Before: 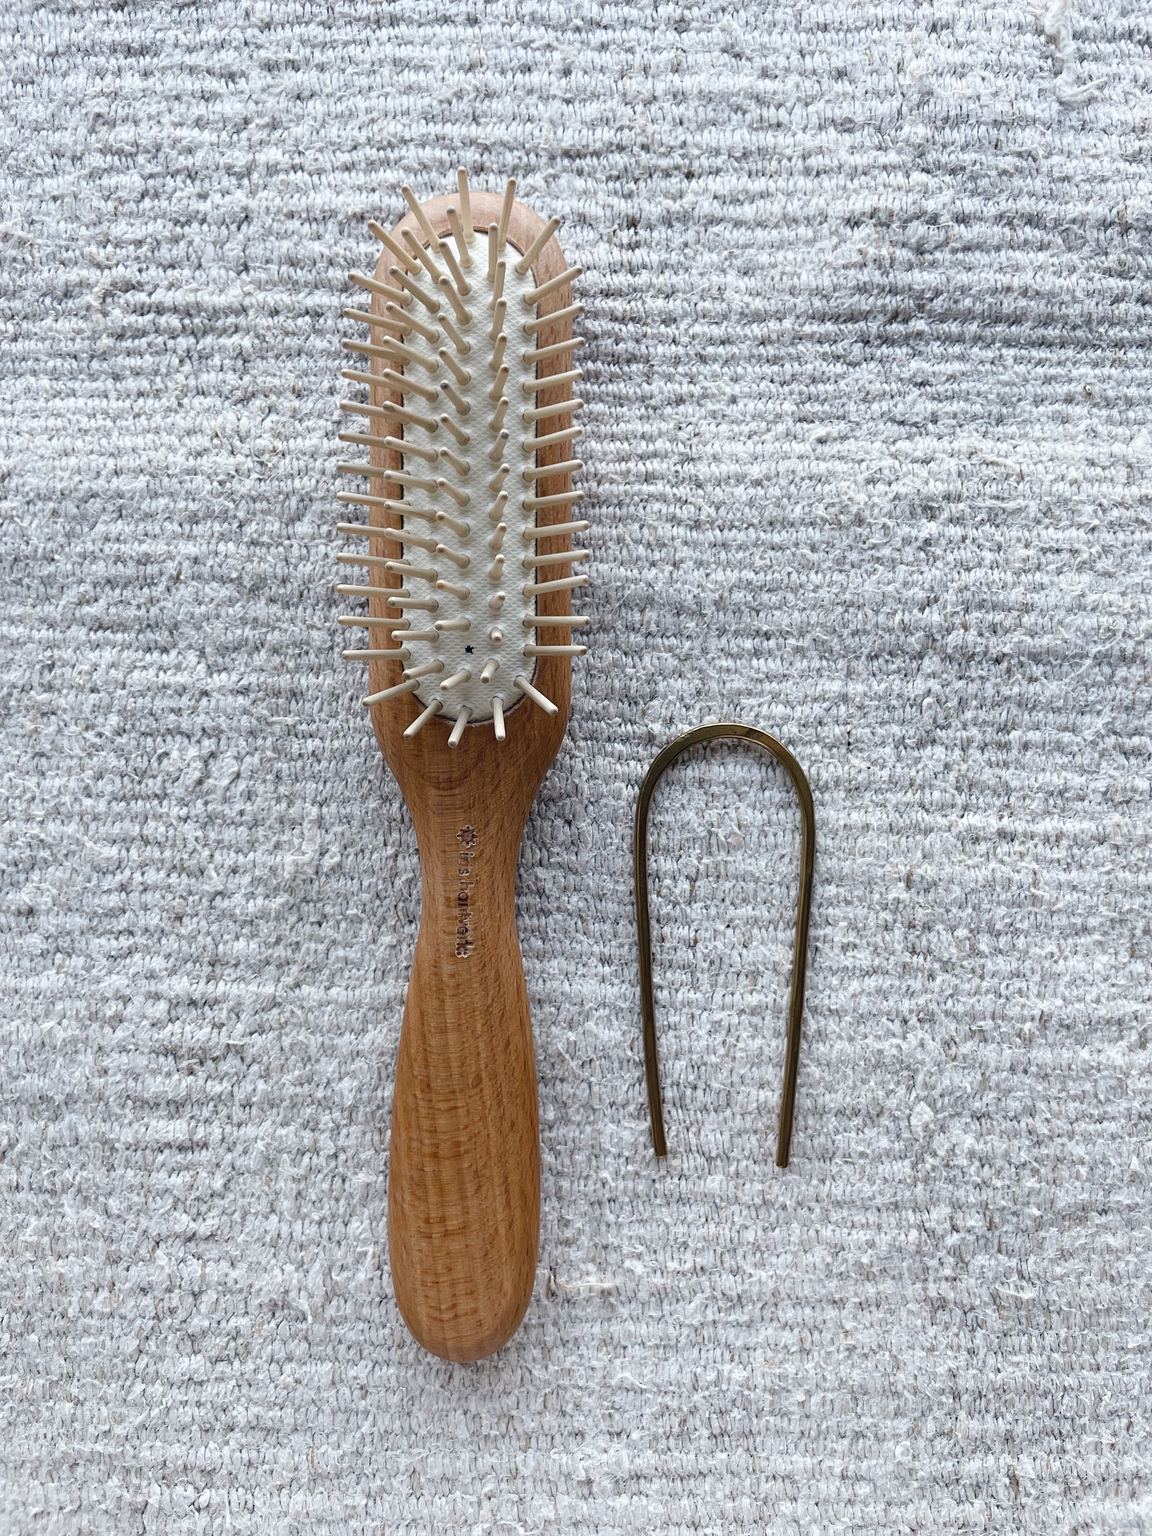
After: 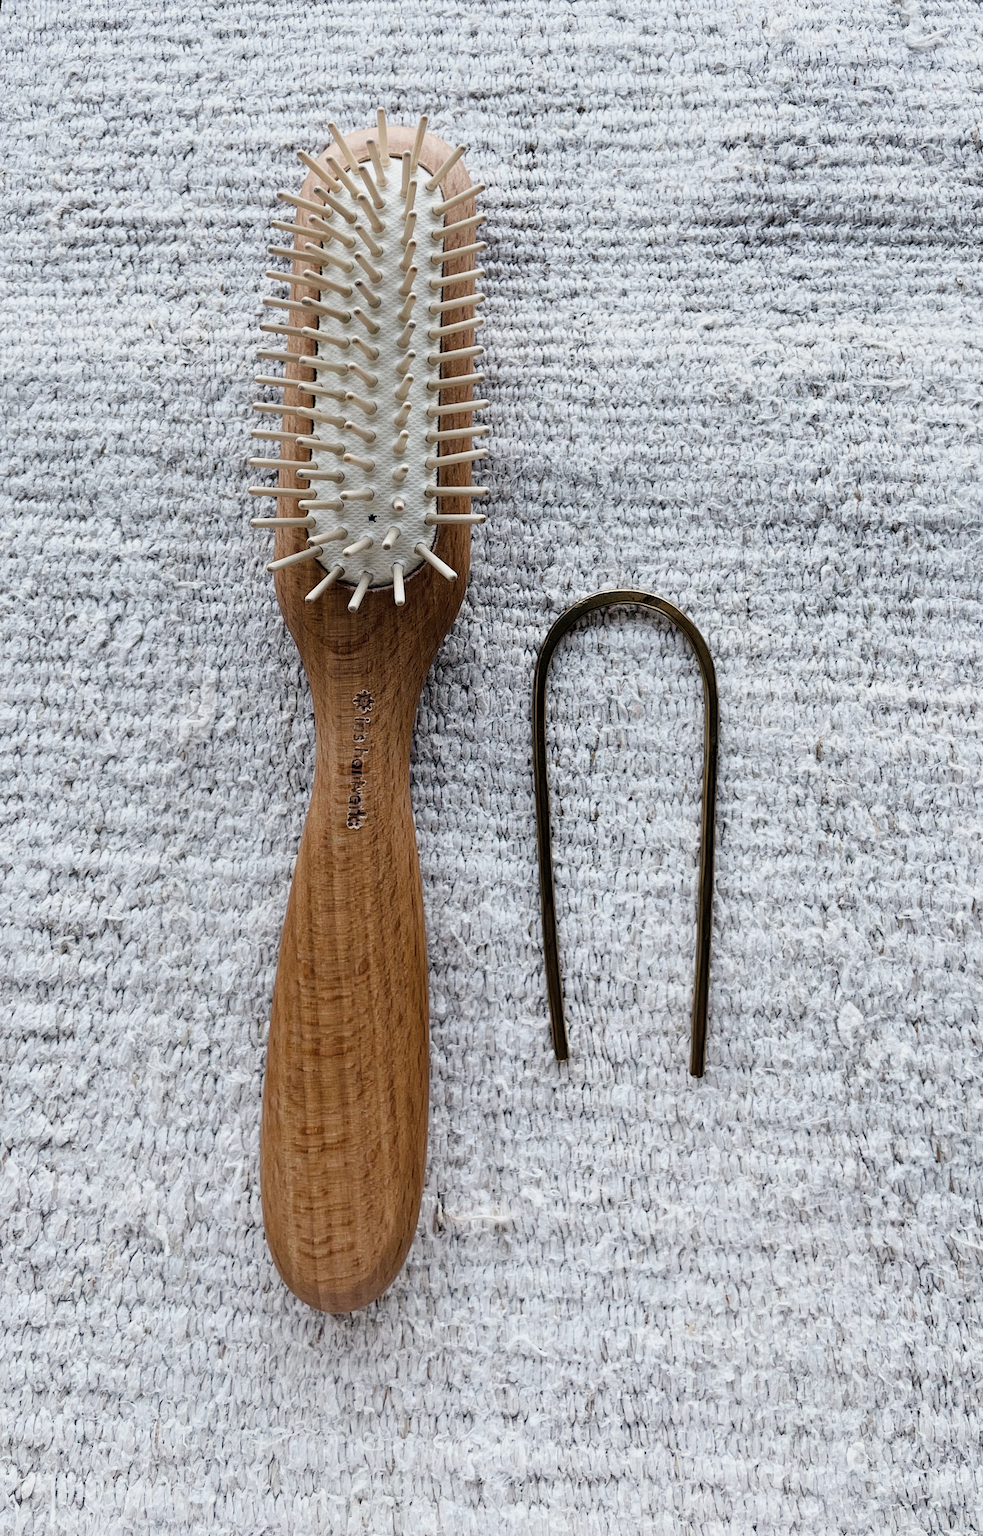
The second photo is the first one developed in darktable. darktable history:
rotate and perspective: rotation 0.72°, lens shift (vertical) -0.352, lens shift (horizontal) -0.051, crop left 0.152, crop right 0.859, crop top 0.019, crop bottom 0.964
filmic rgb: black relative exposure -16 EV, white relative exposure 6.29 EV, hardness 5.1, contrast 1.35
